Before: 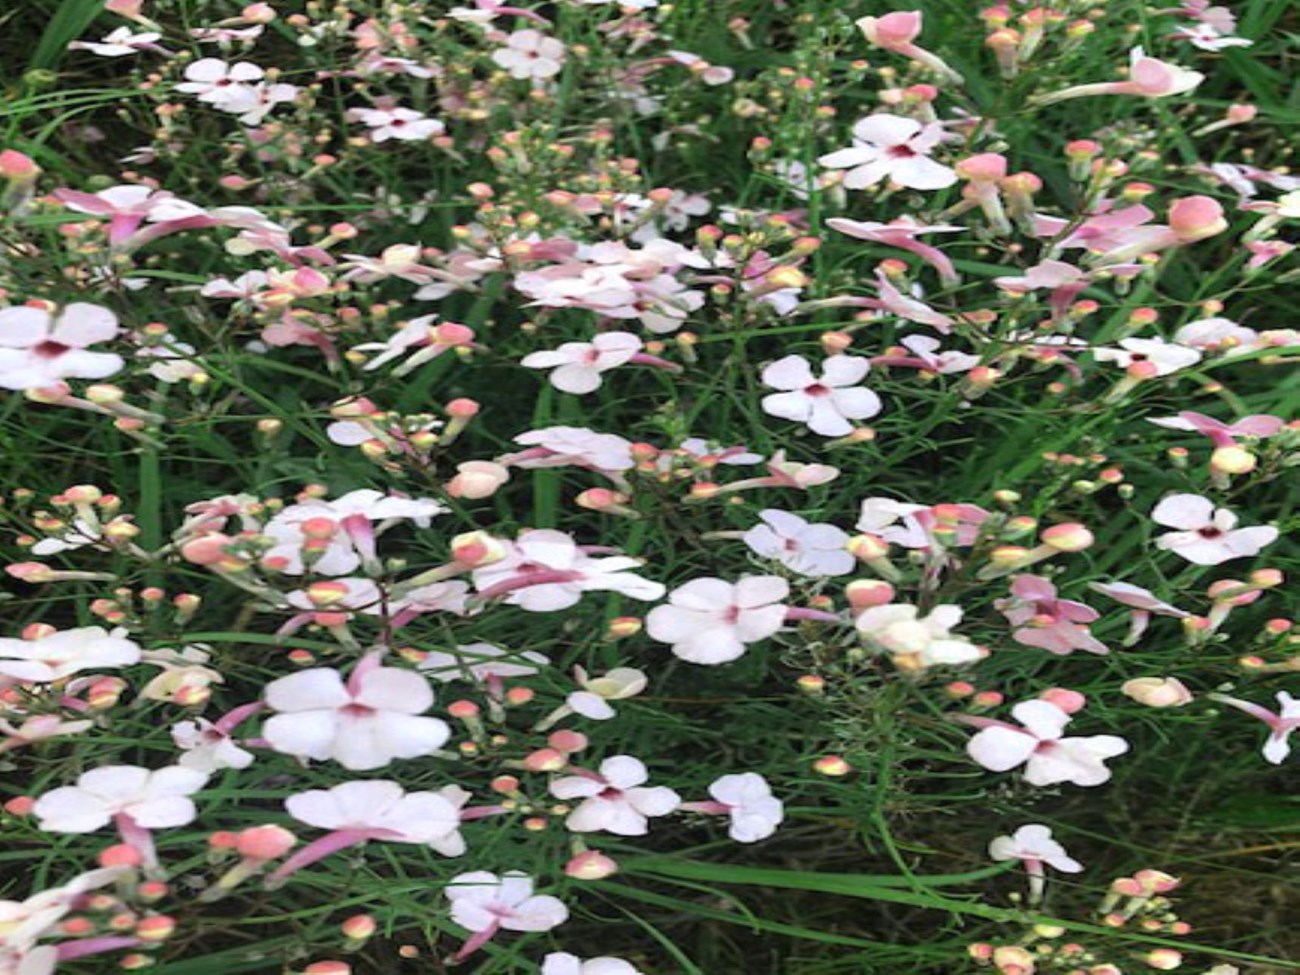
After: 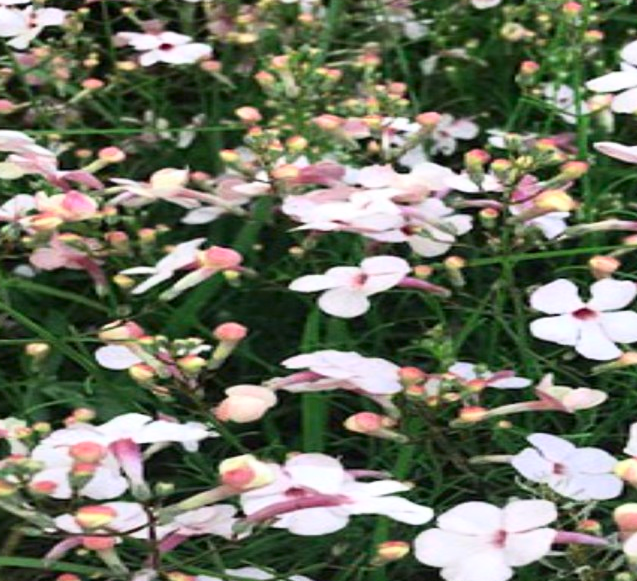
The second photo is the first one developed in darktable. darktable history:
contrast brightness saturation: contrast 0.149, brightness -0.012, saturation 0.103
shadows and highlights: shadows 0.314, highlights 38.94
crop: left 17.877%, top 7.867%, right 33.085%, bottom 32.452%
